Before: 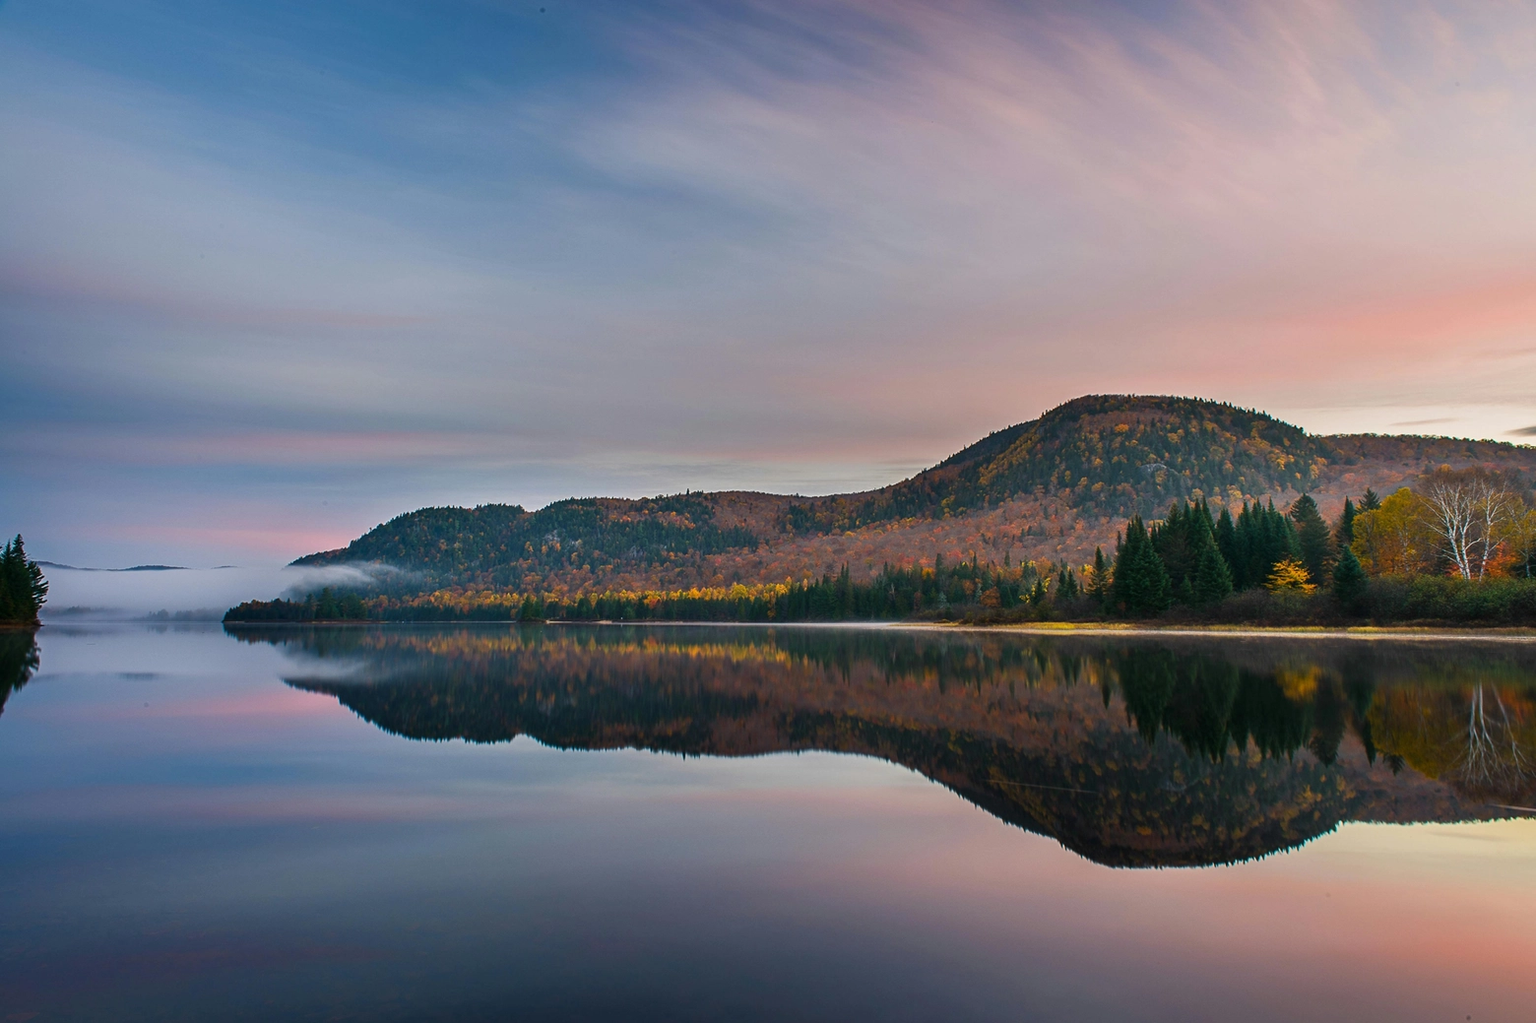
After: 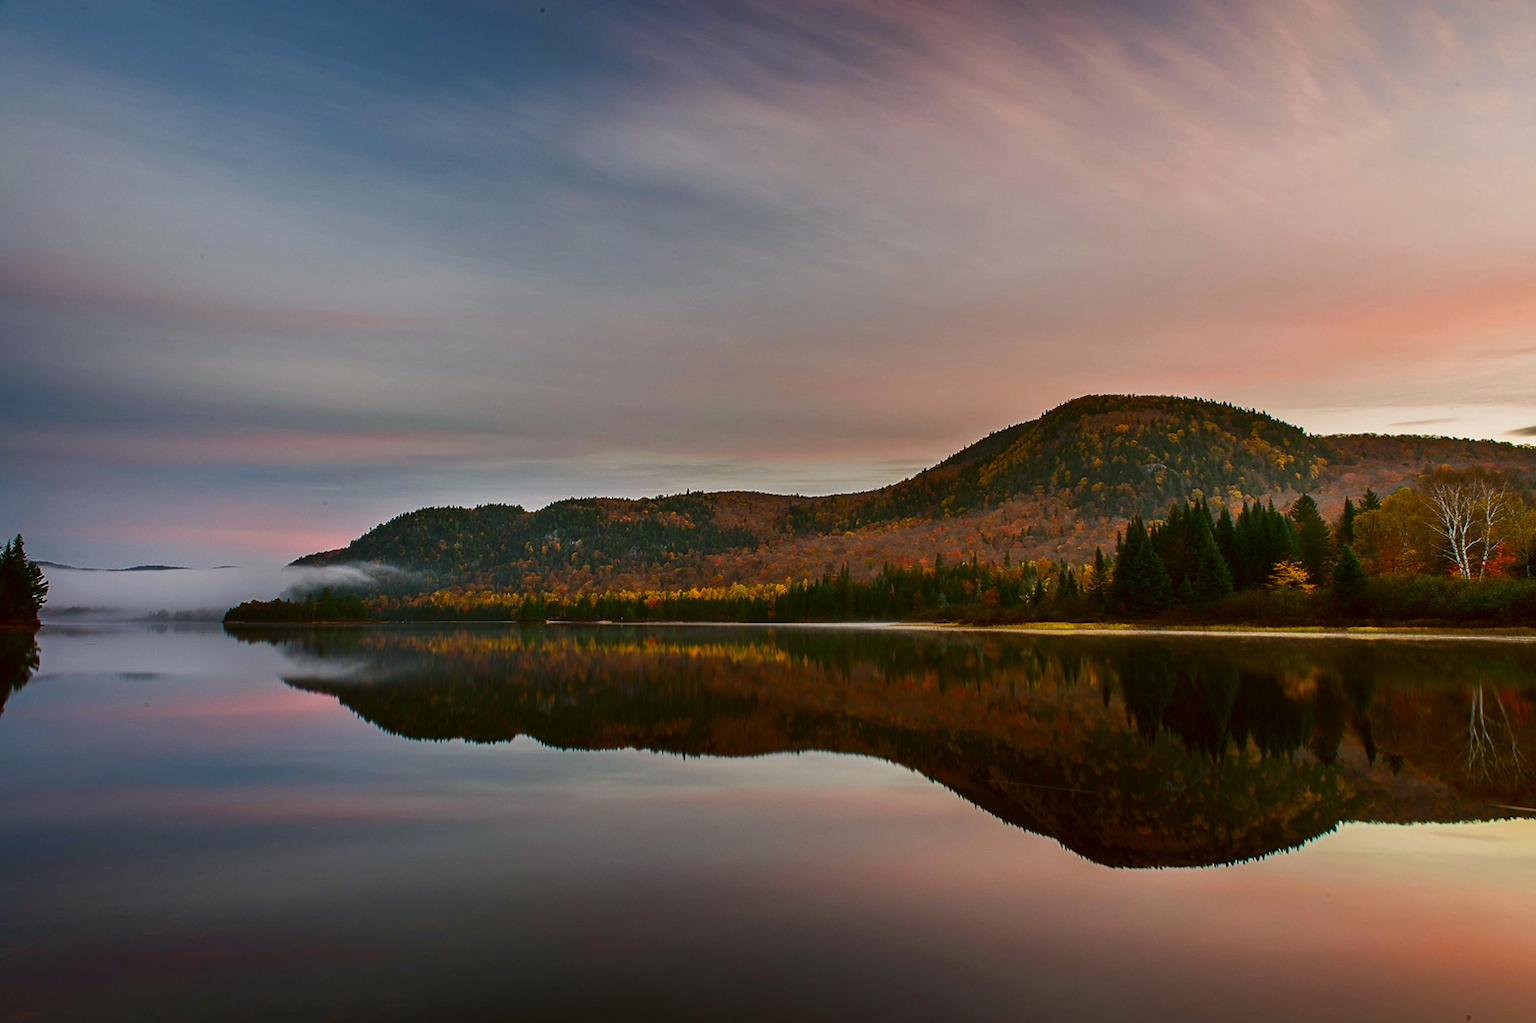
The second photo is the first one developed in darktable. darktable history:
color correction: highlights a* -0.476, highlights b* 0.155, shadows a* 4.42, shadows b* 20.68
contrast brightness saturation: contrast 0.069, brightness -0.146, saturation 0.108
